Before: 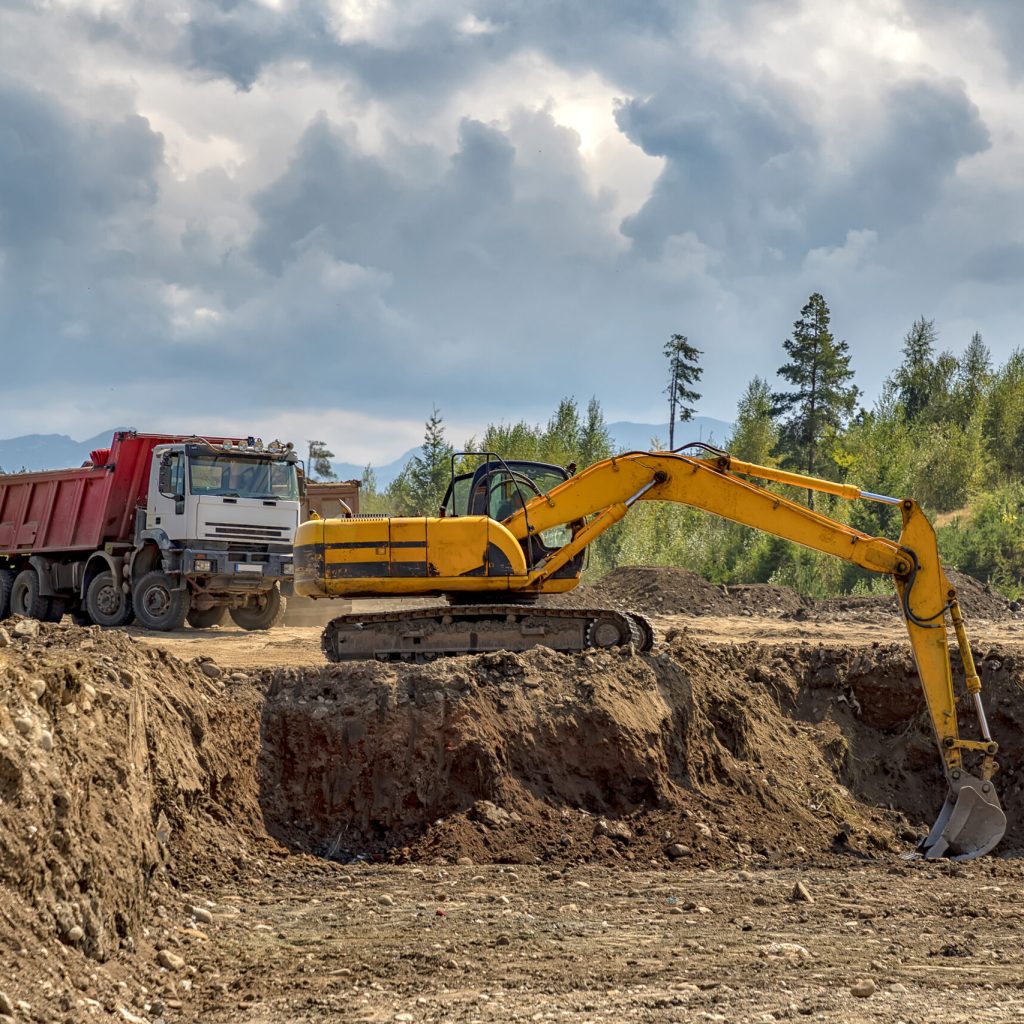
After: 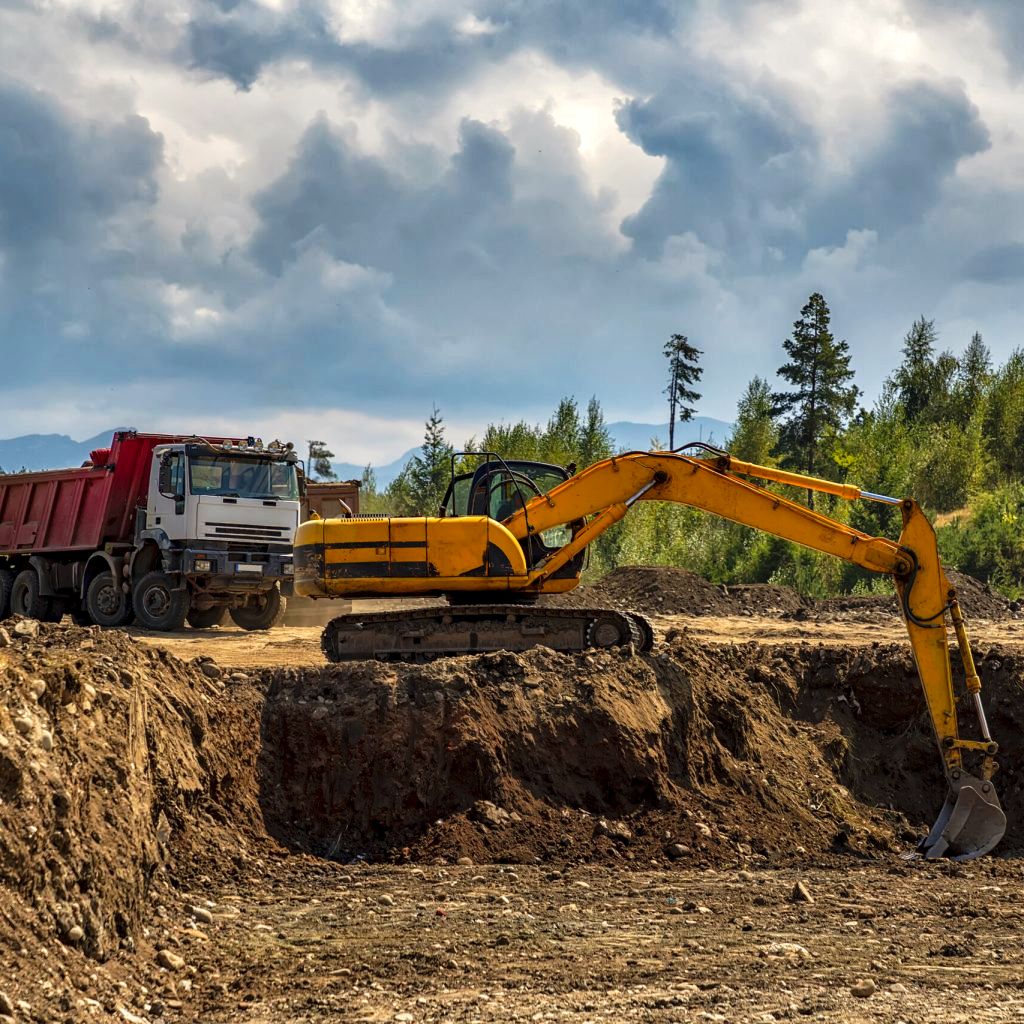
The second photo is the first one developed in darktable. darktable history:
tone curve: curves: ch0 [(0, 0) (0.003, 0.004) (0.011, 0.009) (0.025, 0.017) (0.044, 0.029) (0.069, 0.04) (0.1, 0.051) (0.136, 0.07) (0.177, 0.095) (0.224, 0.131) (0.277, 0.179) (0.335, 0.237) (0.399, 0.302) (0.468, 0.386) (0.543, 0.471) (0.623, 0.576) (0.709, 0.699) (0.801, 0.817) (0.898, 0.917) (1, 1)], preserve colors none
white balance: red 1.009, blue 0.985
color balance: mode lift, gamma, gain (sRGB), lift [0.97, 1, 1, 1], gamma [1.03, 1, 1, 1]
